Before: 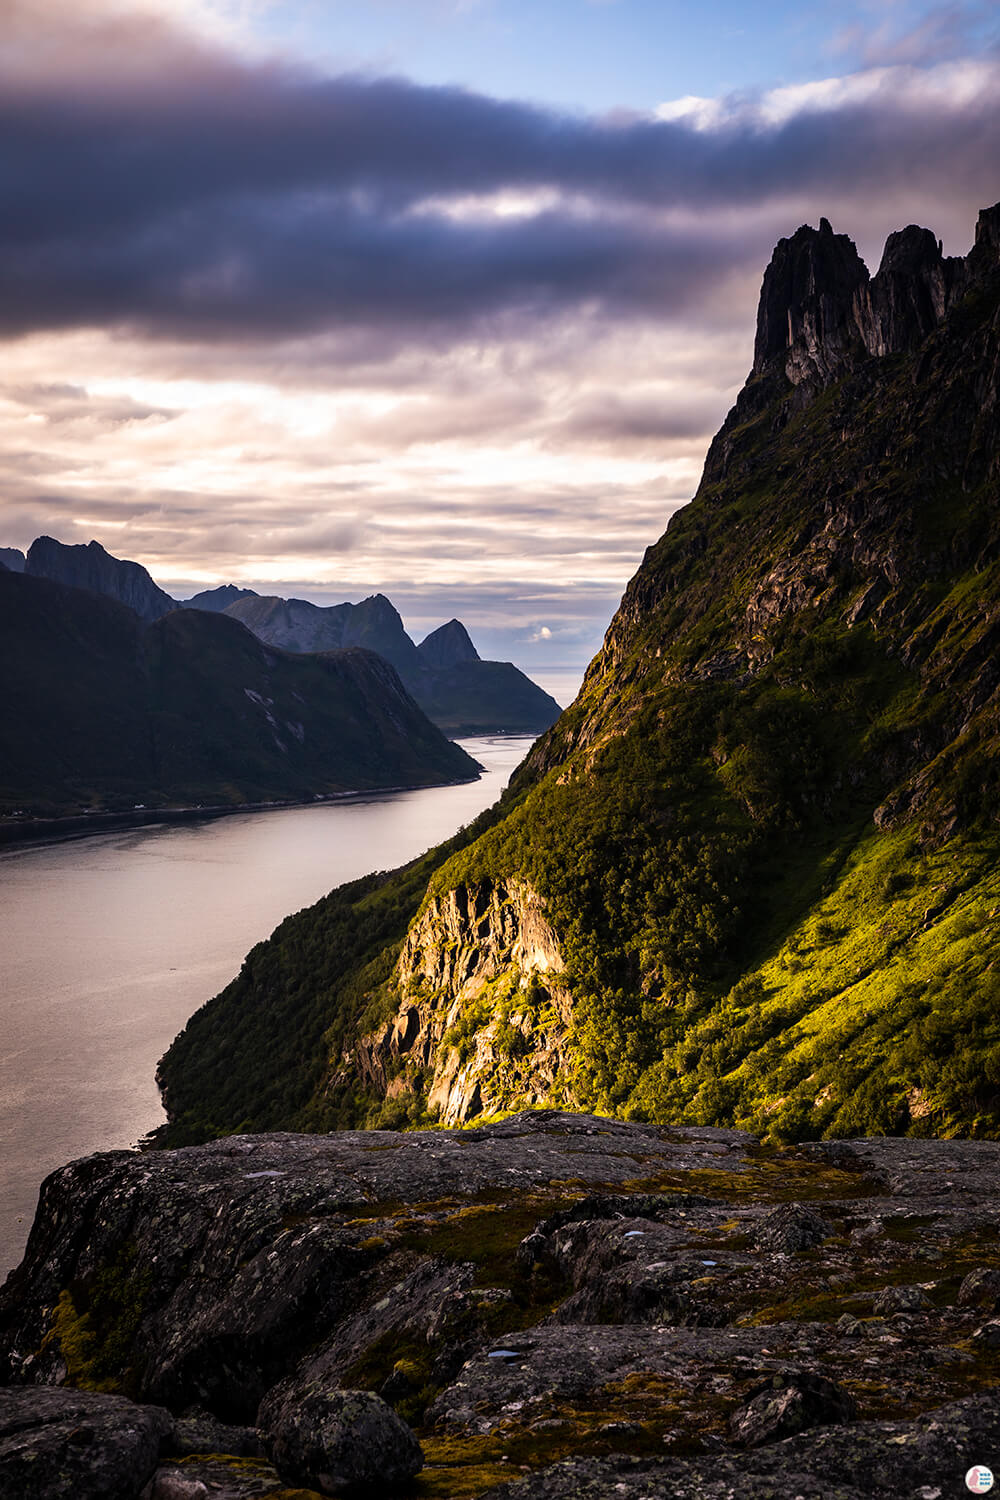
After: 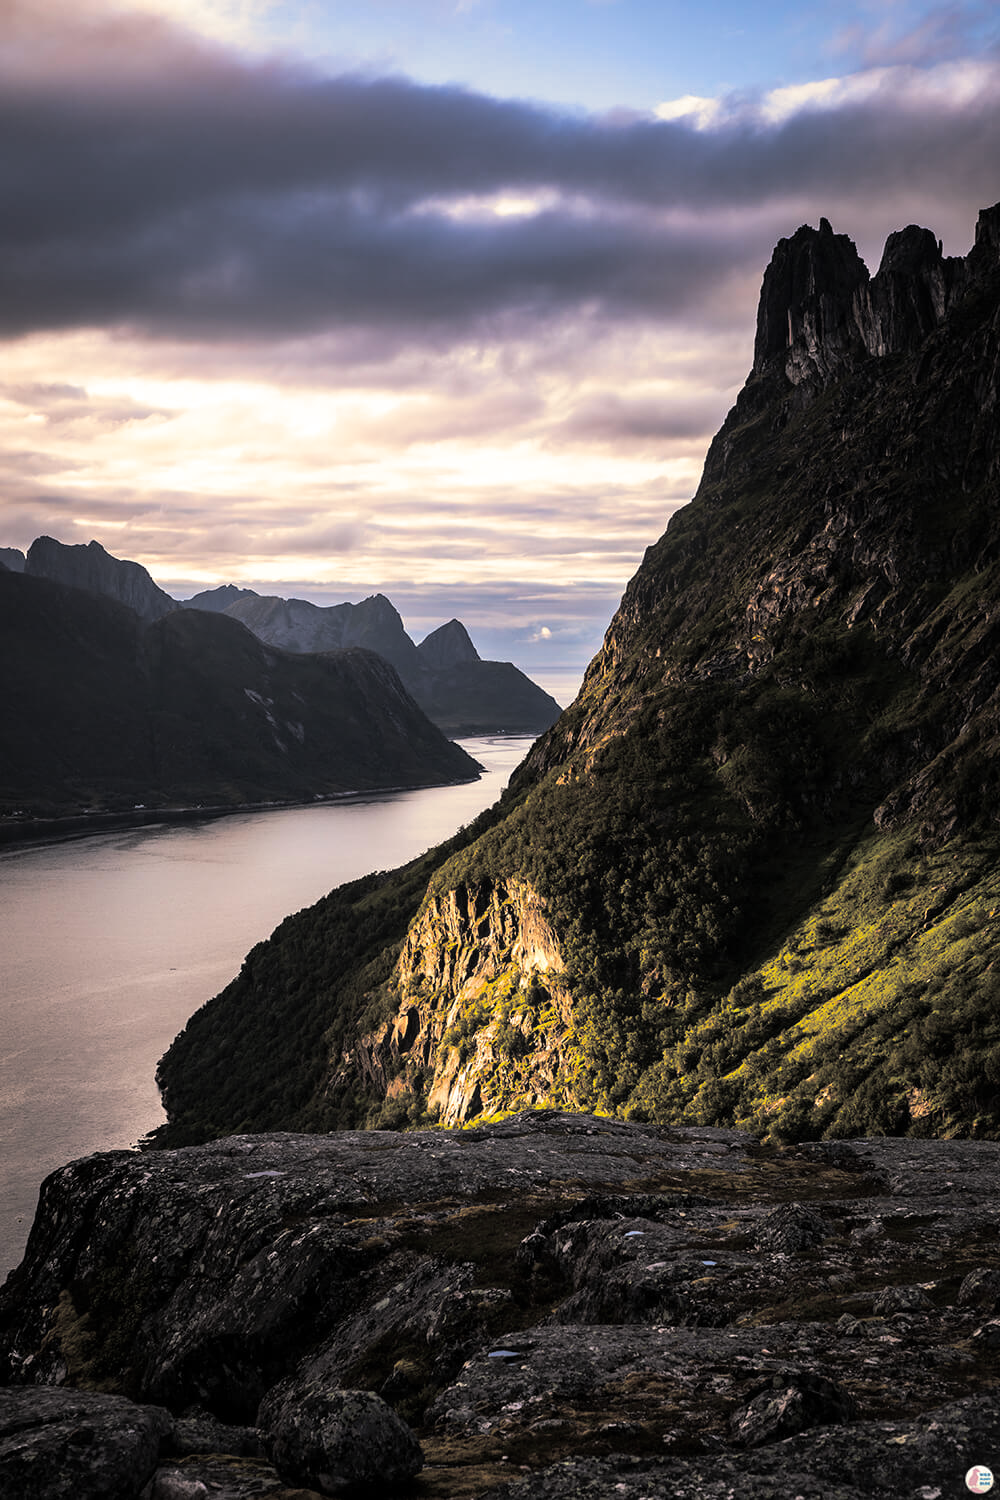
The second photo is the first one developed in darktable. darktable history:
bloom: size 13.65%, threshold 98.39%, strength 4.82%
split-toning: shadows › hue 43.2°, shadows › saturation 0, highlights › hue 50.4°, highlights › saturation 1
